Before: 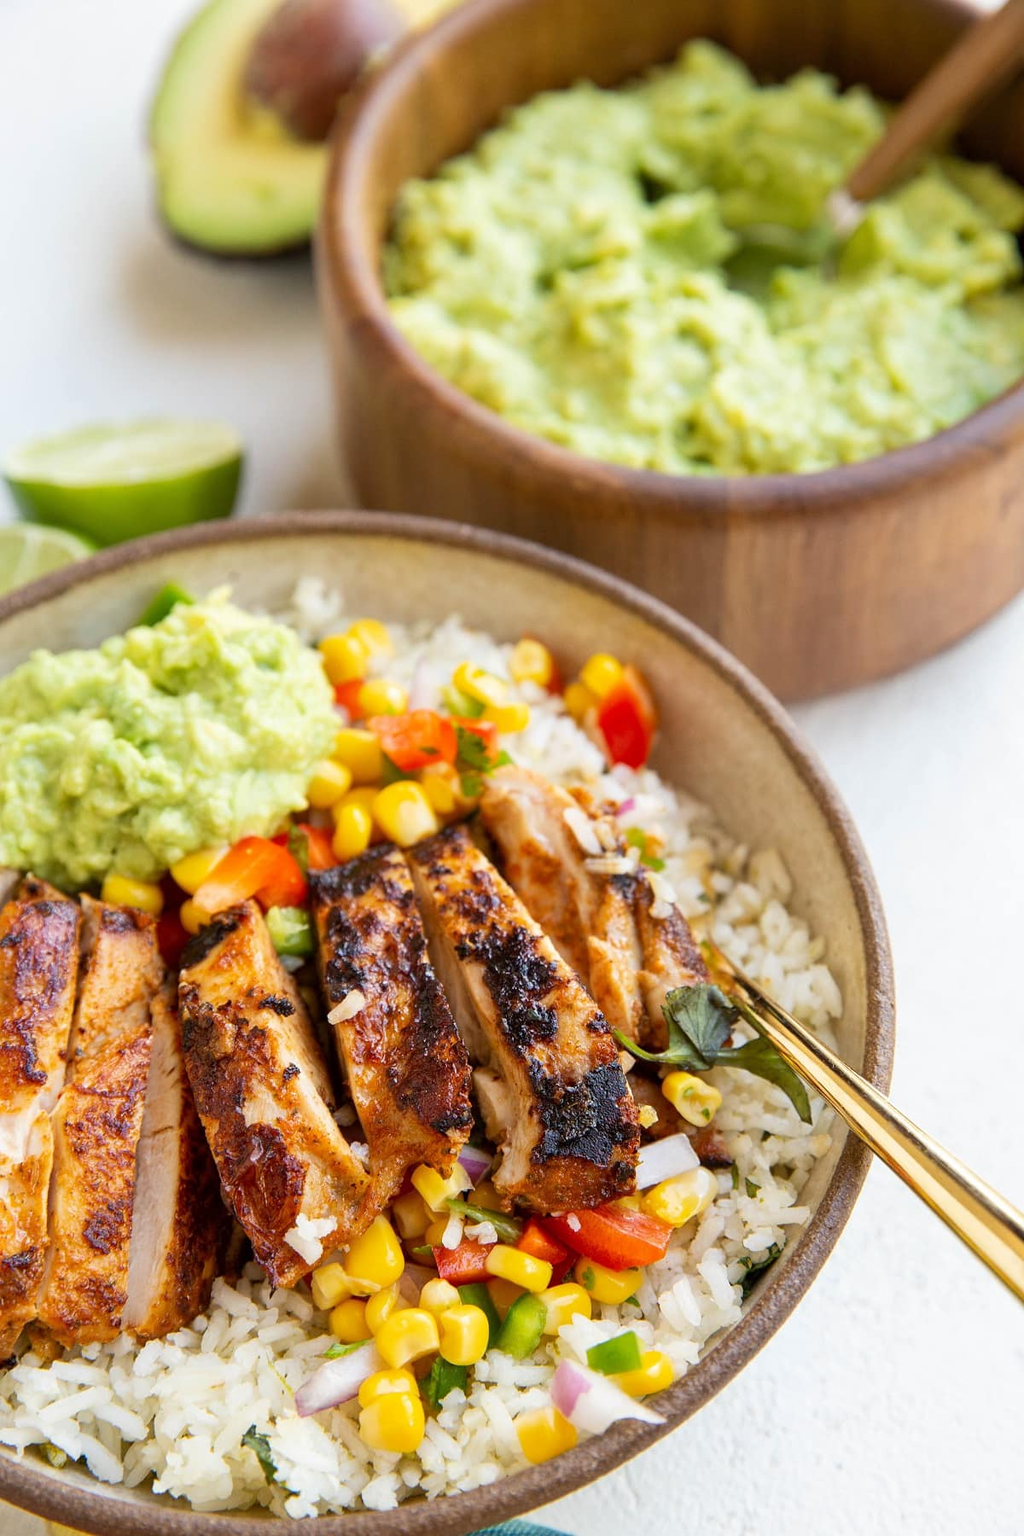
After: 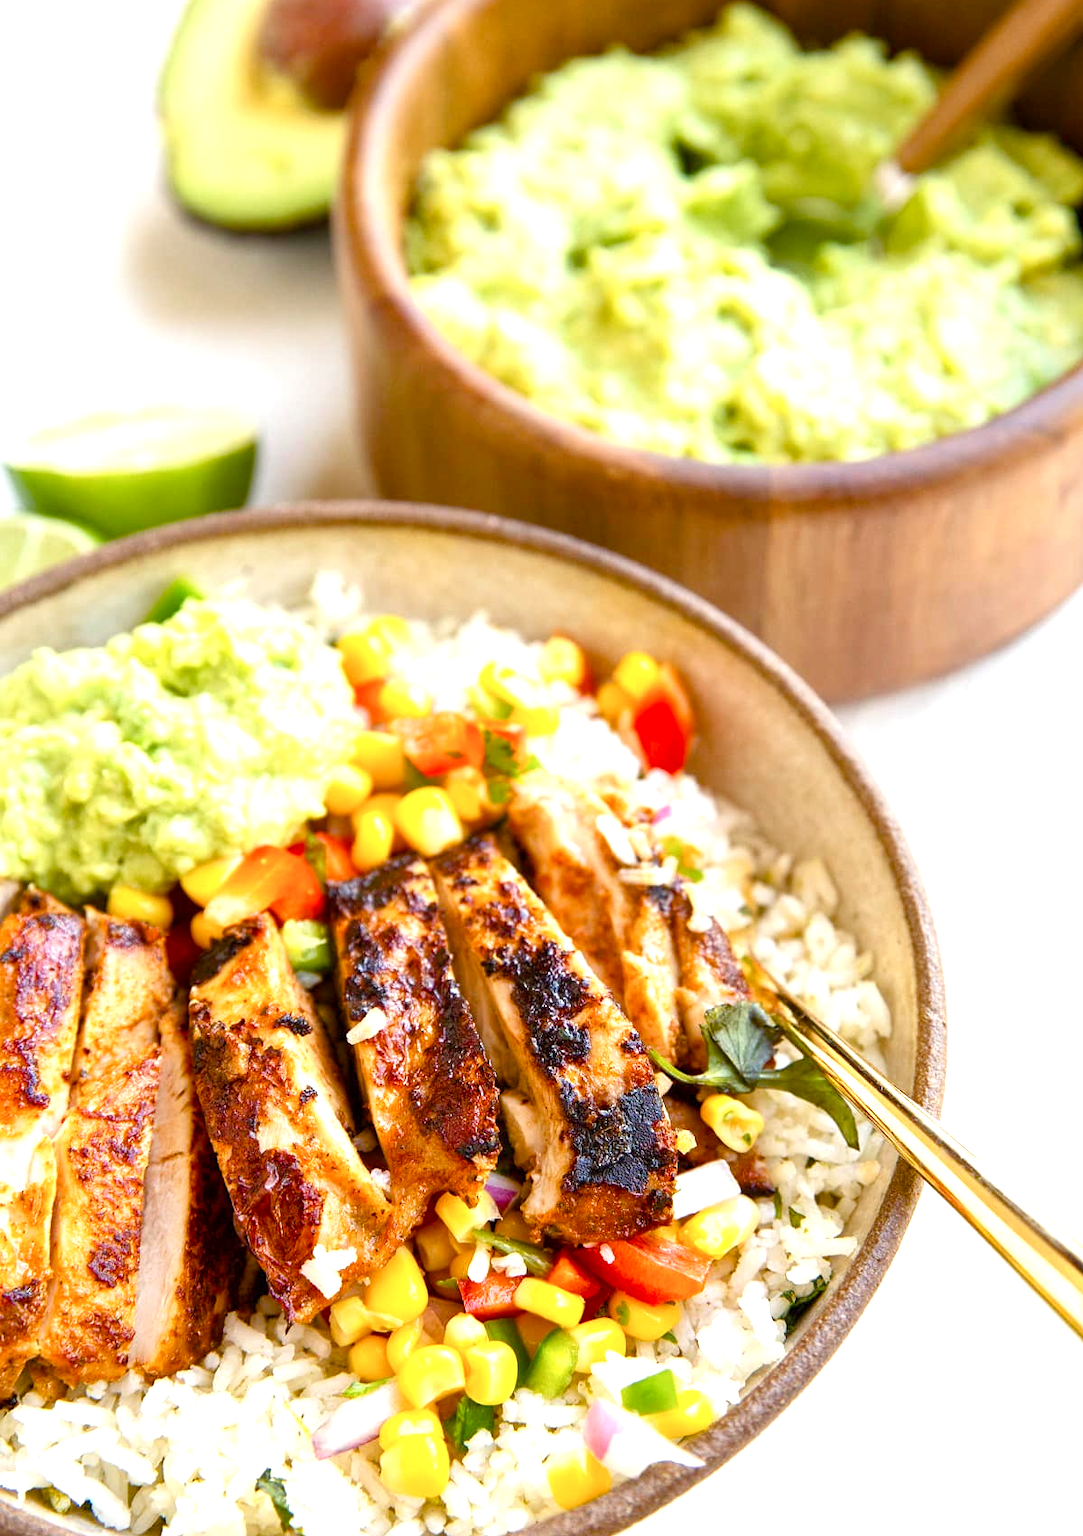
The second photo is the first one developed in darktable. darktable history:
crop and rotate: top 2.479%, bottom 3.018%
color balance rgb: perceptual saturation grading › global saturation 20%, perceptual saturation grading › highlights -25%, perceptual saturation grading › shadows 50%
exposure: exposure 0.74 EV, compensate highlight preservation false
